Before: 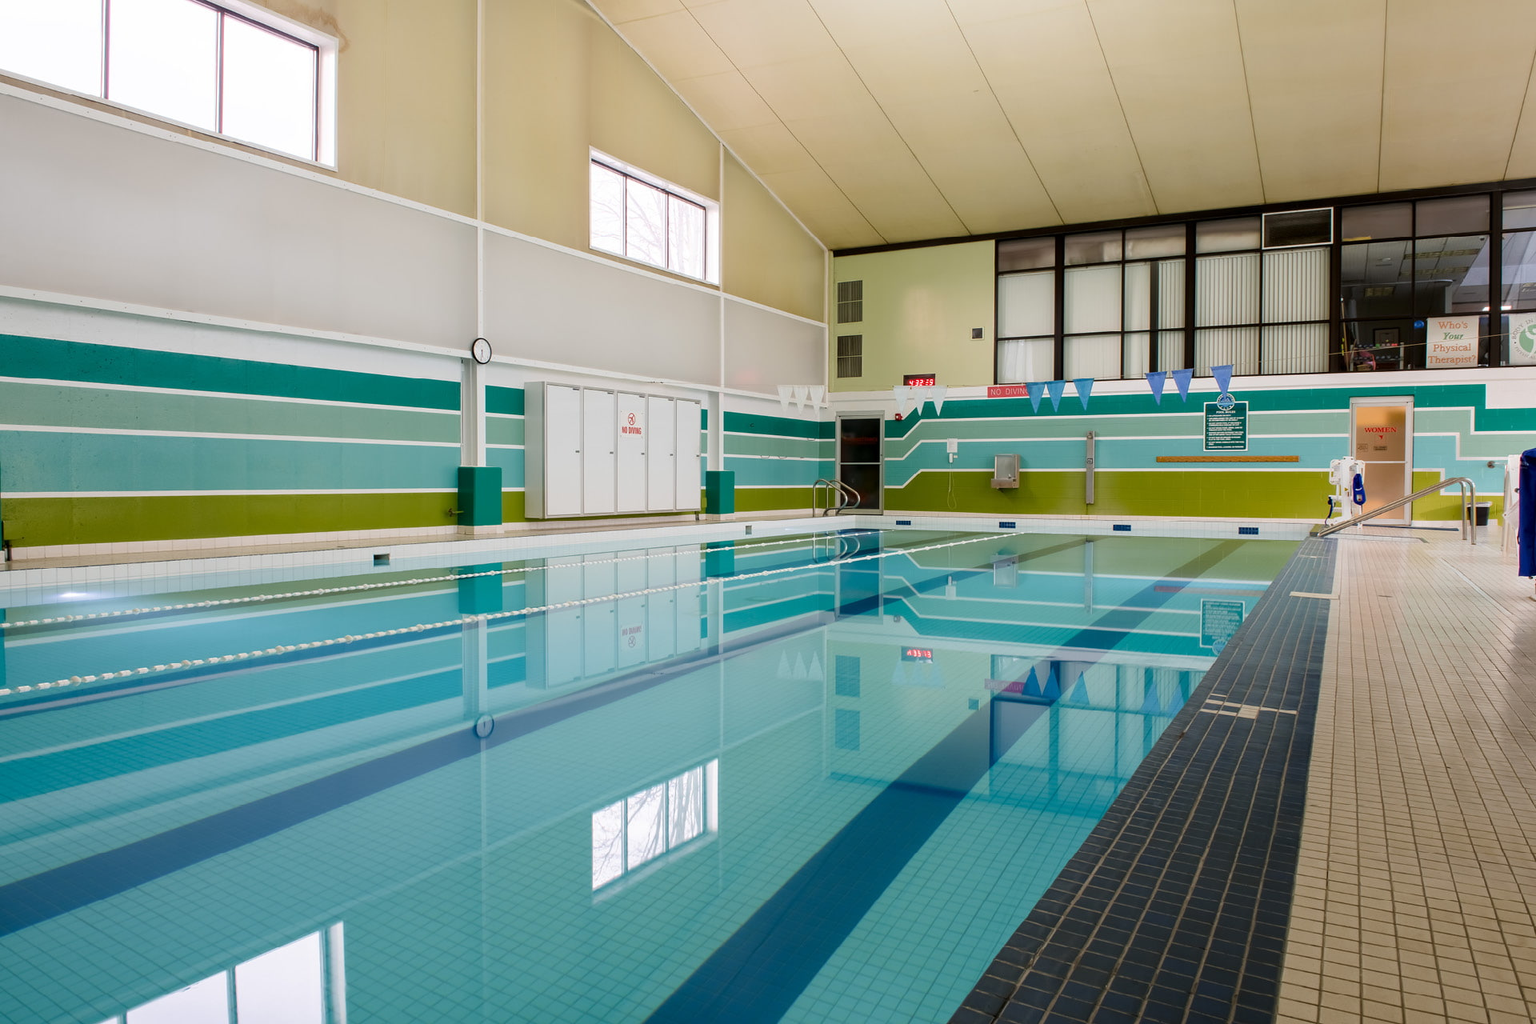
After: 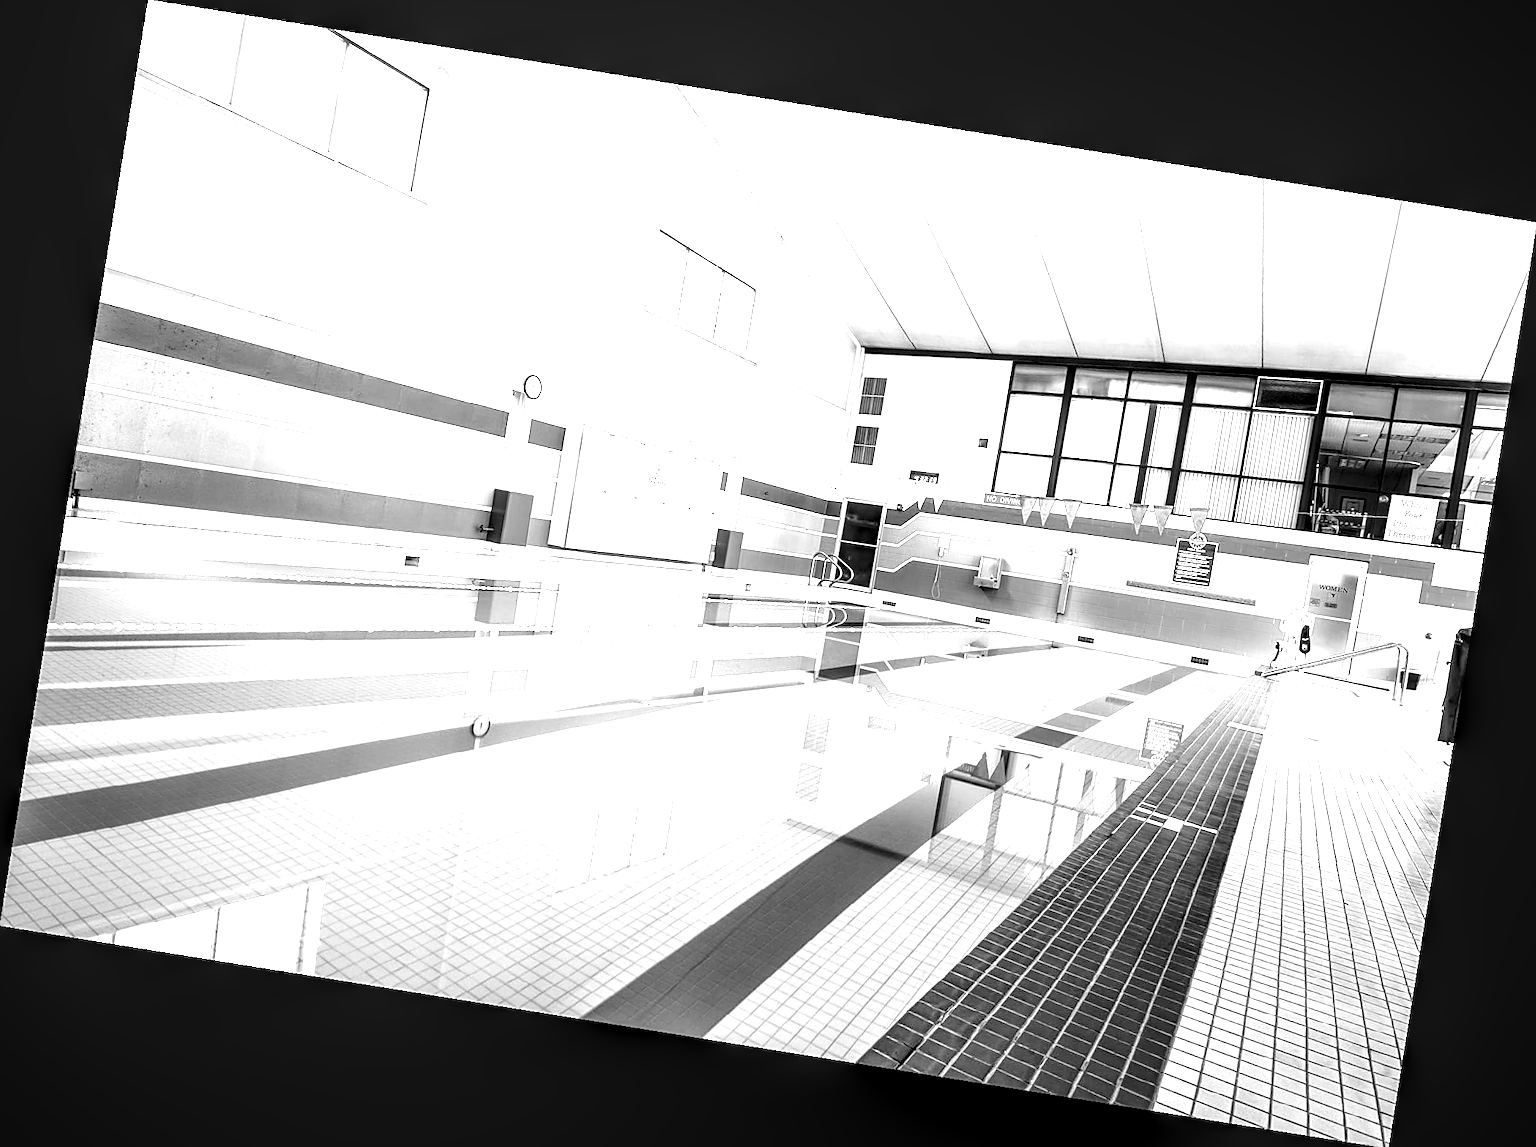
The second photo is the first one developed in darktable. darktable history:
base curve: curves: ch0 [(0, 0) (0.073, 0.04) (0.157, 0.139) (0.492, 0.492) (0.758, 0.758) (1, 1)], preserve colors none
exposure: exposure 2.25 EV, compensate highlight preservation false
rotate and perspective: rotation 9.12°, automatic cropping off
sharpen: on, module defaults
monochrome: size 1
local contrast: highlights 19%, detail 186%
